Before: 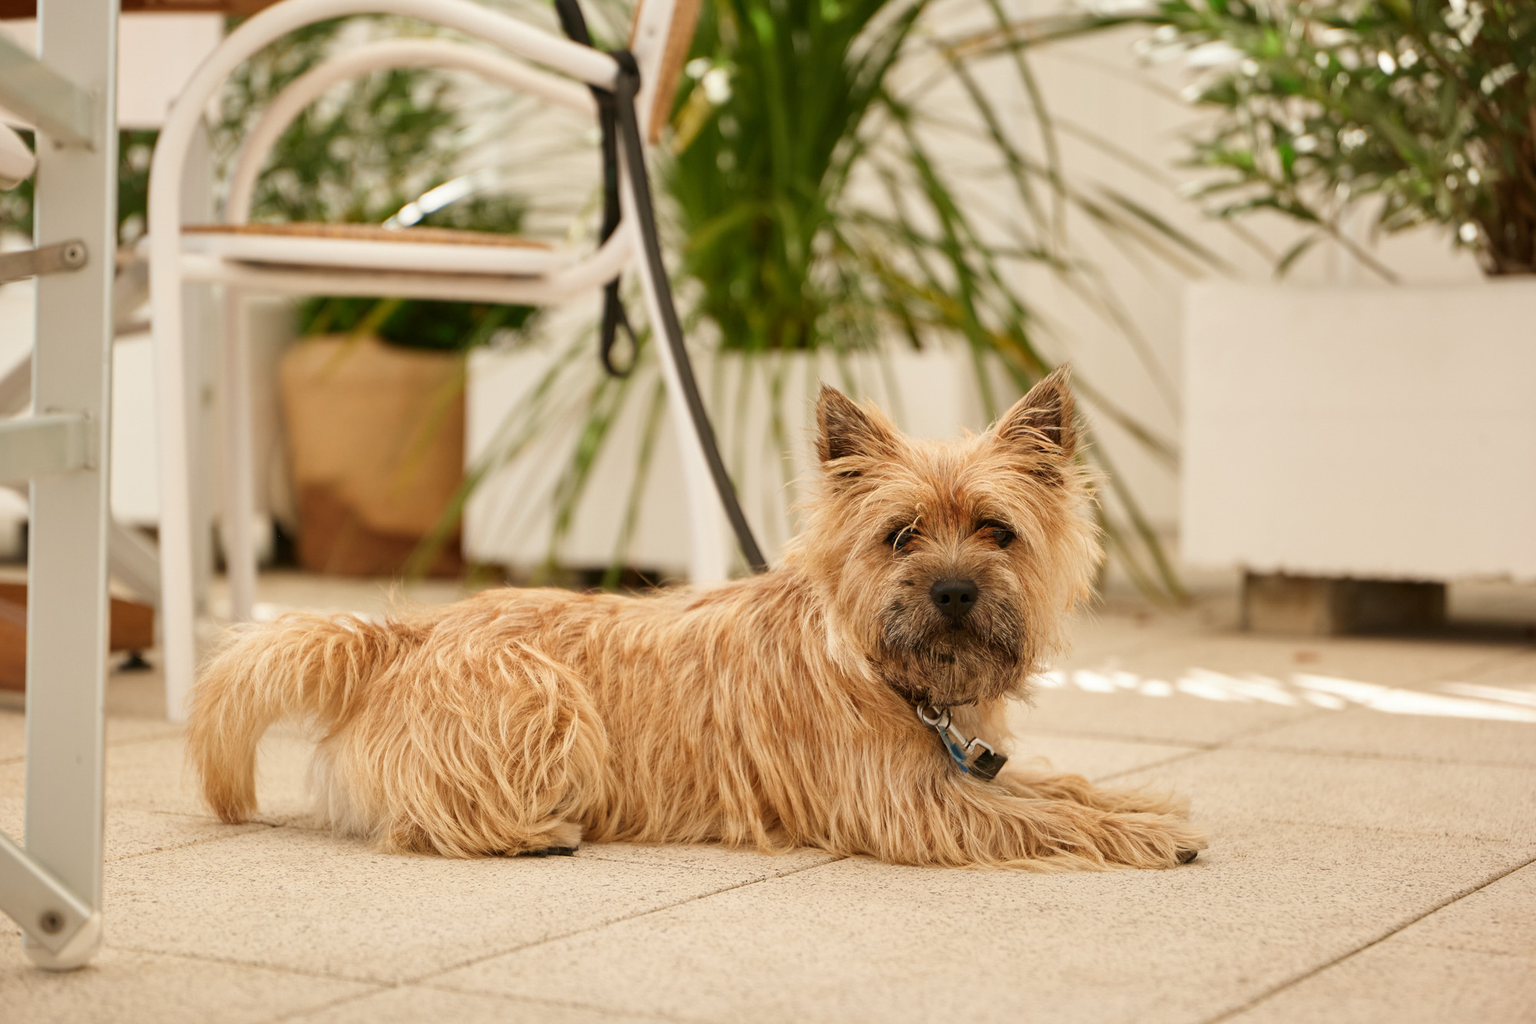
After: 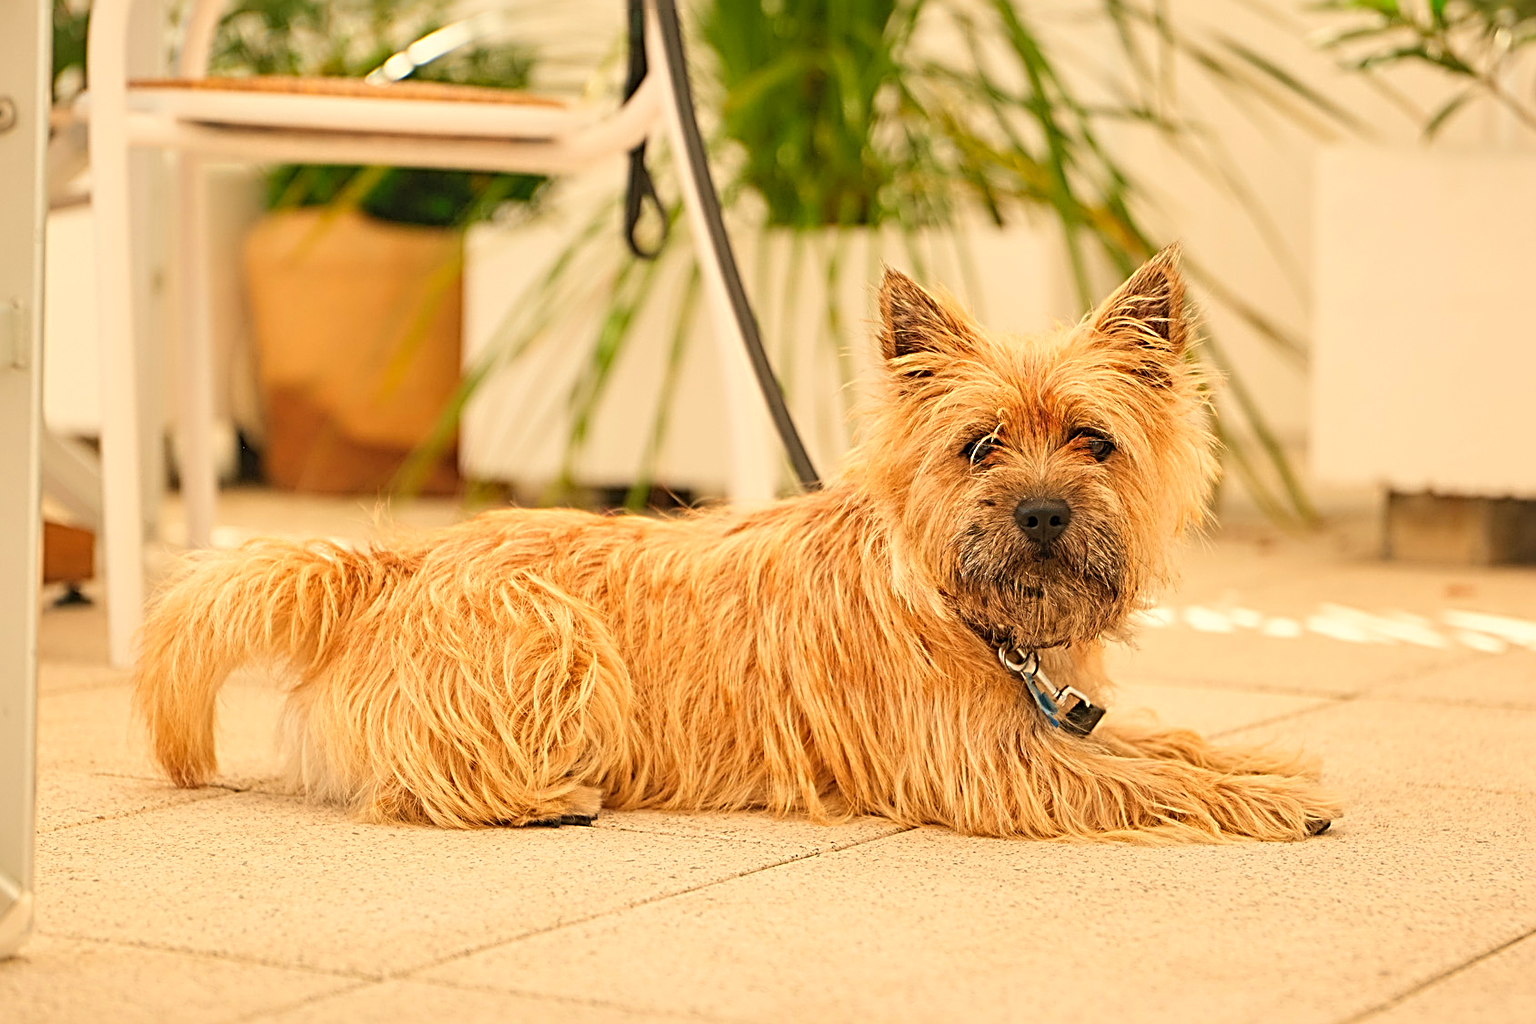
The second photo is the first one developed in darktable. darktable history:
white balance: red 1.045, blue 0.932
crop and rotate: left 4.842%, top 15.51%, right 10.668%
contrast brightness saturation: contrast 0.07, brightness 0.18, saturation 0.4
sharpen: radius 3.69, amount 0.928
